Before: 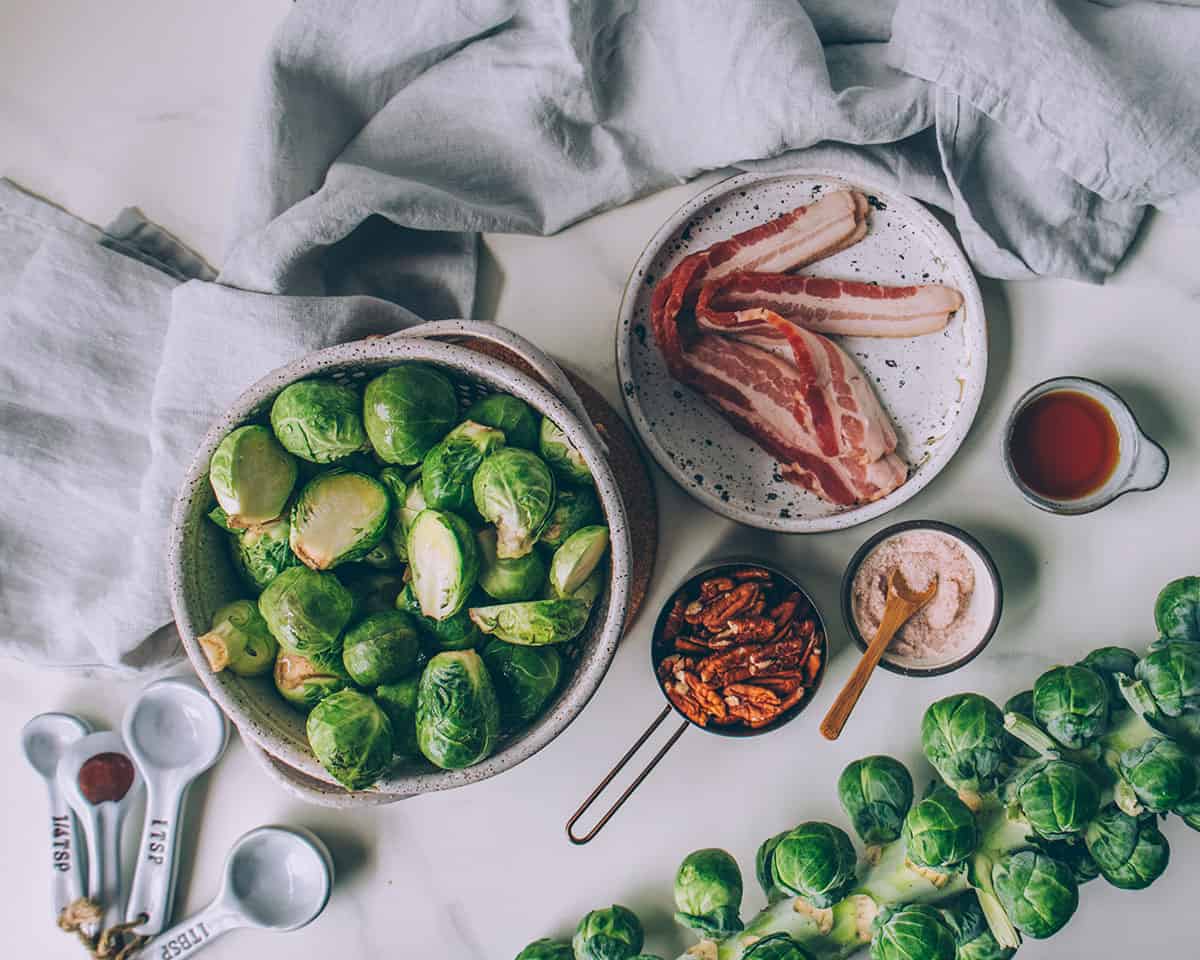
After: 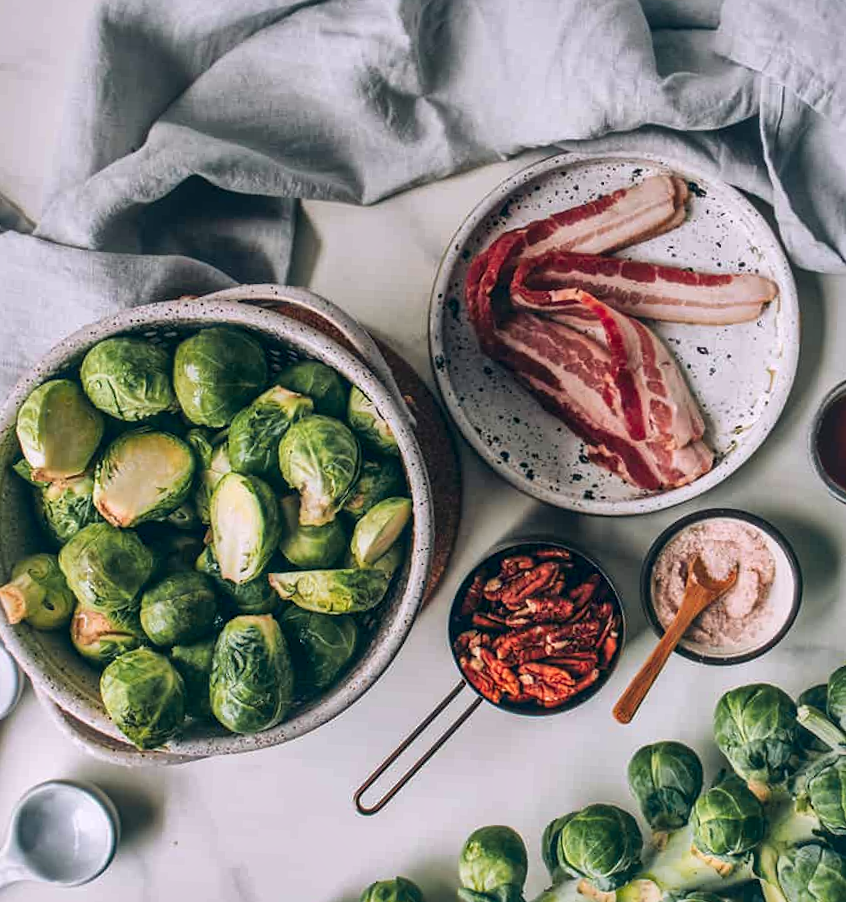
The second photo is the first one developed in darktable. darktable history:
color calibration: x 0.343, y 0.357, temperature 5087.93 K
color zones: curves: ch1 [(0.309, 0.524) (0.41, 0.329) (0.508, 0.509)]; ch2 [(0.25, 0.457) (0.75, 0.5)]
crop and rotate: angle -2.94°, left 14.08%, top 0.037%, right 10.912%, bottom 0.077%
local contrast: mode bilateral grid, contrast 19, coarseness 50, detail 173%, midtone range 0.2
